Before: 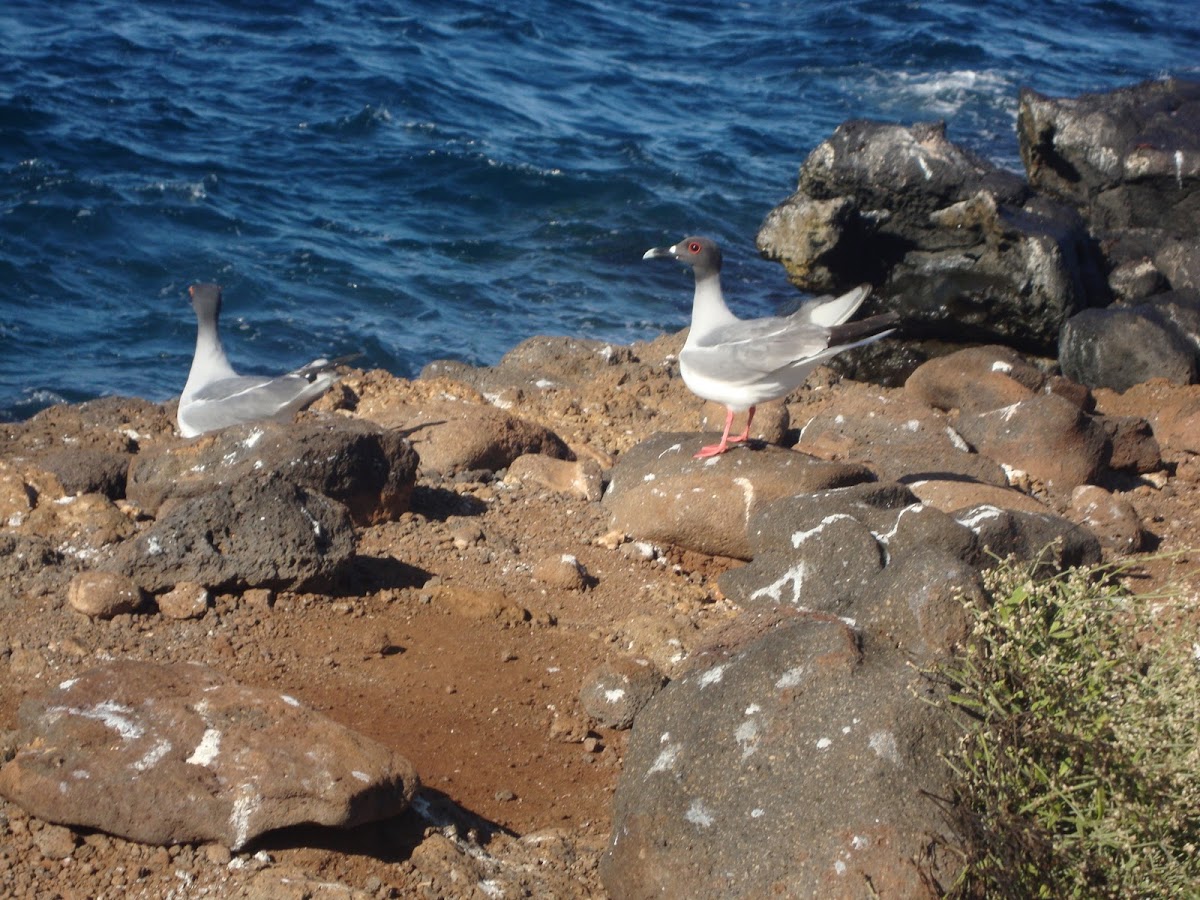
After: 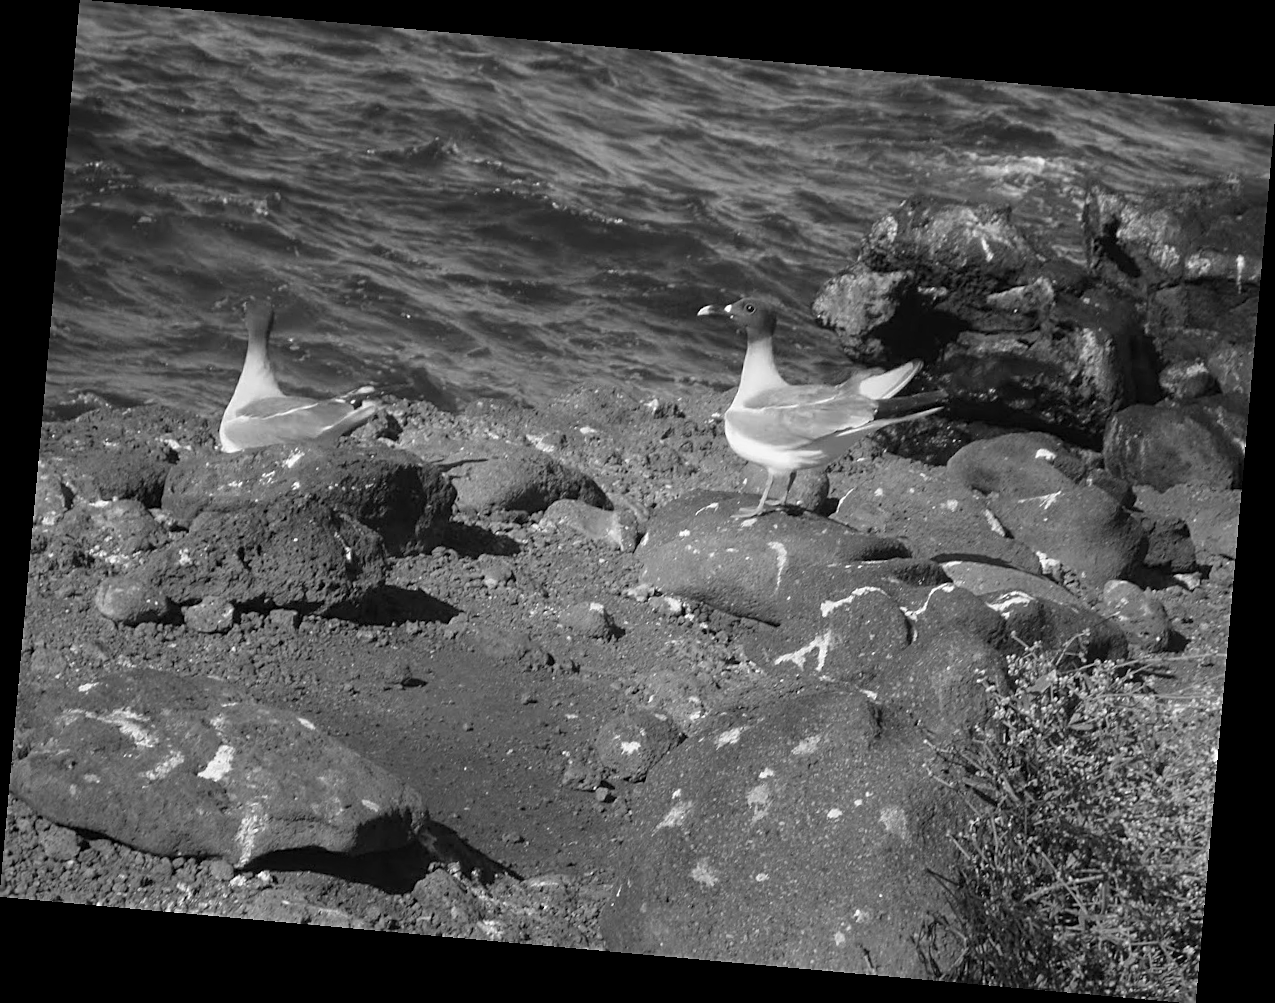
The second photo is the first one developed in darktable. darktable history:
sharpen: on, module defaults
exposure: black level correction 0.001, exposure 0.014 EV, compensate highlight preservation false
rotate and perspective: rotation 5.12°, automatic cropping off
color calibration: output gray [0.246, 0.254, 0.501, 0], gray › normalize channels true, illuminant same as pipeline (D50), adaptation XYZ, x 0.346, y 0.359, gamut compression 0
